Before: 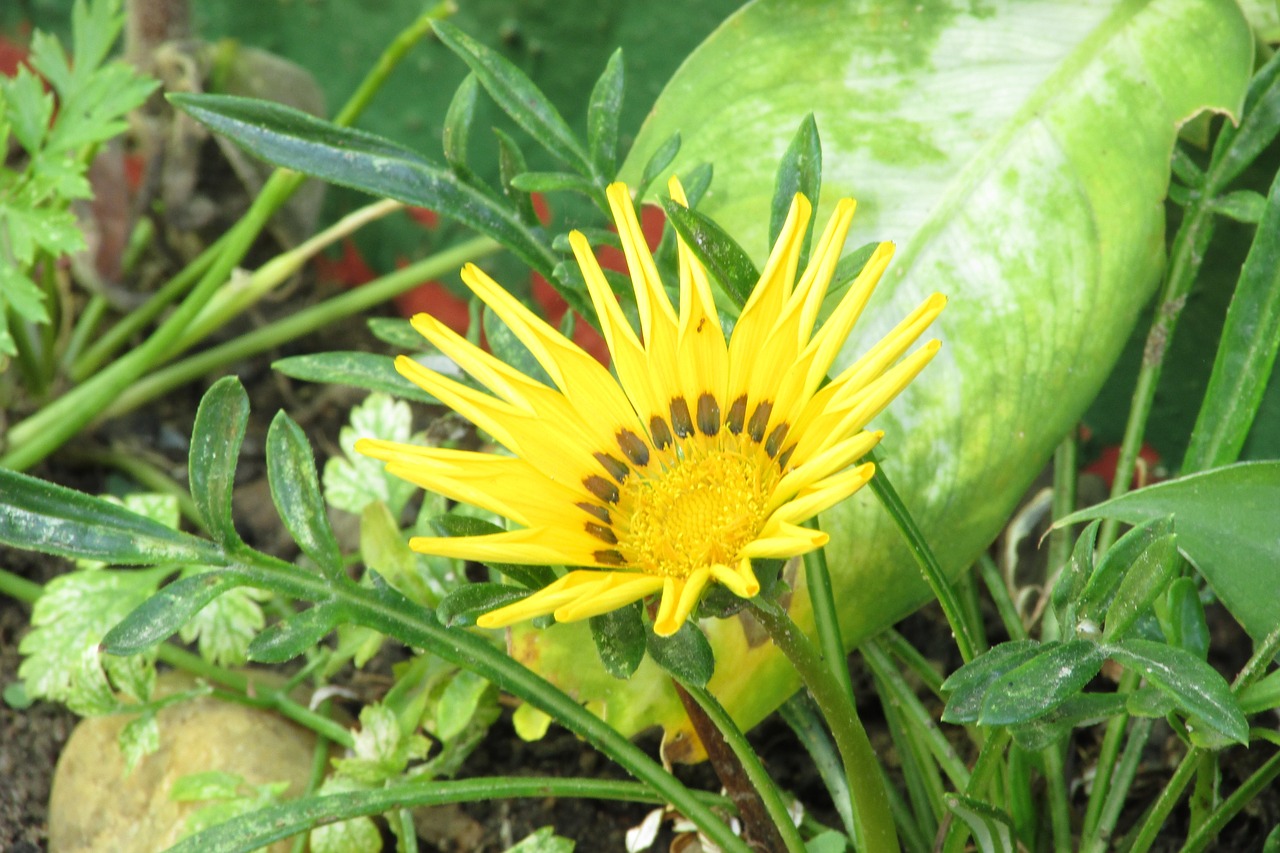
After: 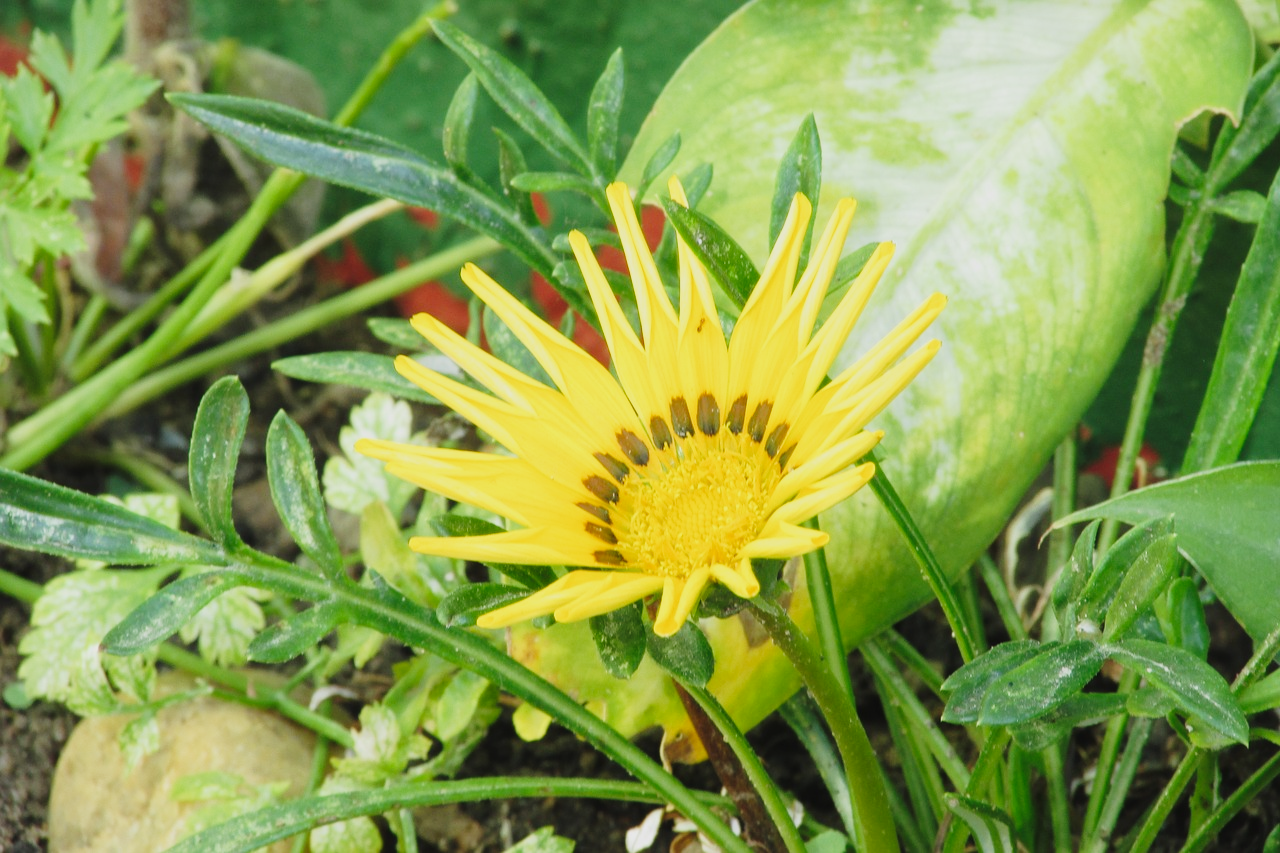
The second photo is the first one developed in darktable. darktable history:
tone curve: curves: ch0 [(0, 0.023) (0.184, 0.168) (0.491, 0.519) (0.748, 0.765) (1, 0.919)]; ch1 [(0, 0) (0.179, 0.173) (0.322, 0.32) (0.424, 0.424) (0.496, 0.501) (0.563, 0.586) (0.761, 0.803) (1, 1)]; ch2 [(0, 0) (0.434, 0.447) (0.483, 0.487) (0.557, 0.541) (0.697, 0.68) (1, 1)], preserve colors none
